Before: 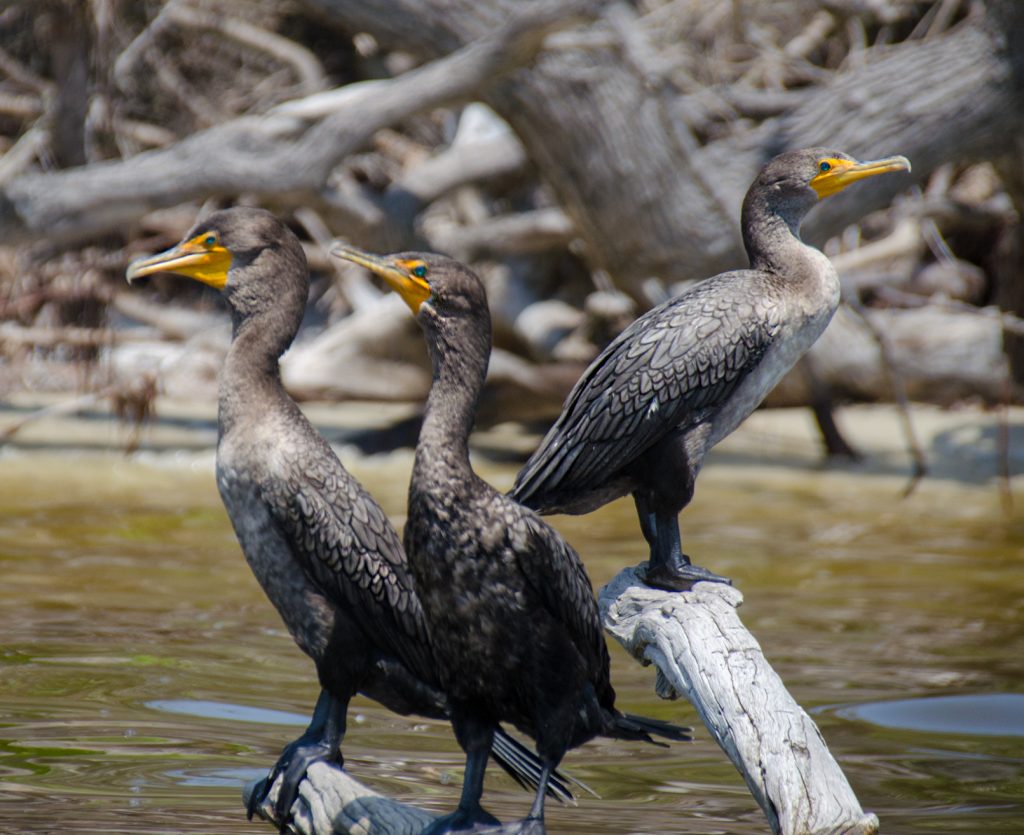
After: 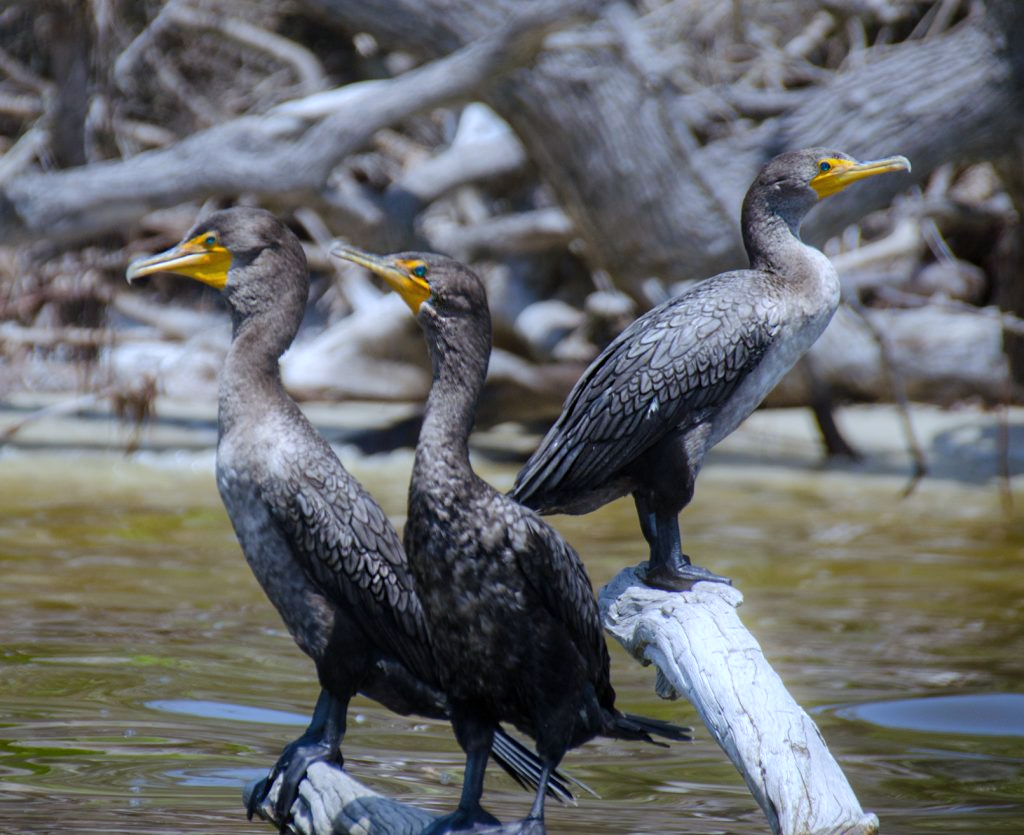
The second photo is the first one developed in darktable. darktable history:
white balance: red 0.926, green 1.003, blue 1.133
bloom: size 5%, threshold 95%, strength 15%
